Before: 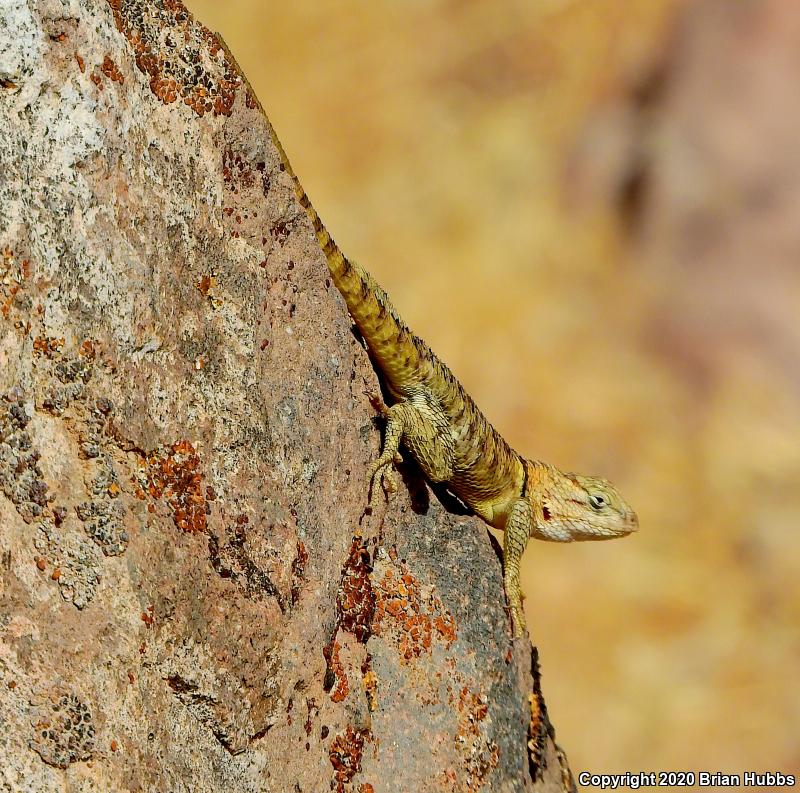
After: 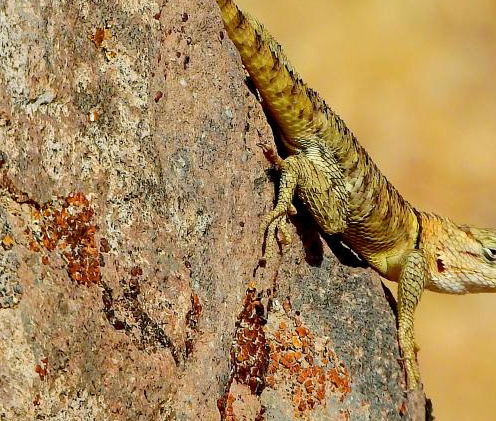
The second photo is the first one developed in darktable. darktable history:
crop: left 13.312%, top 31.28%, right 24.627%, bottom 15.582%
exposure: exposure 0.131 EV, compensate highlight preservation false
